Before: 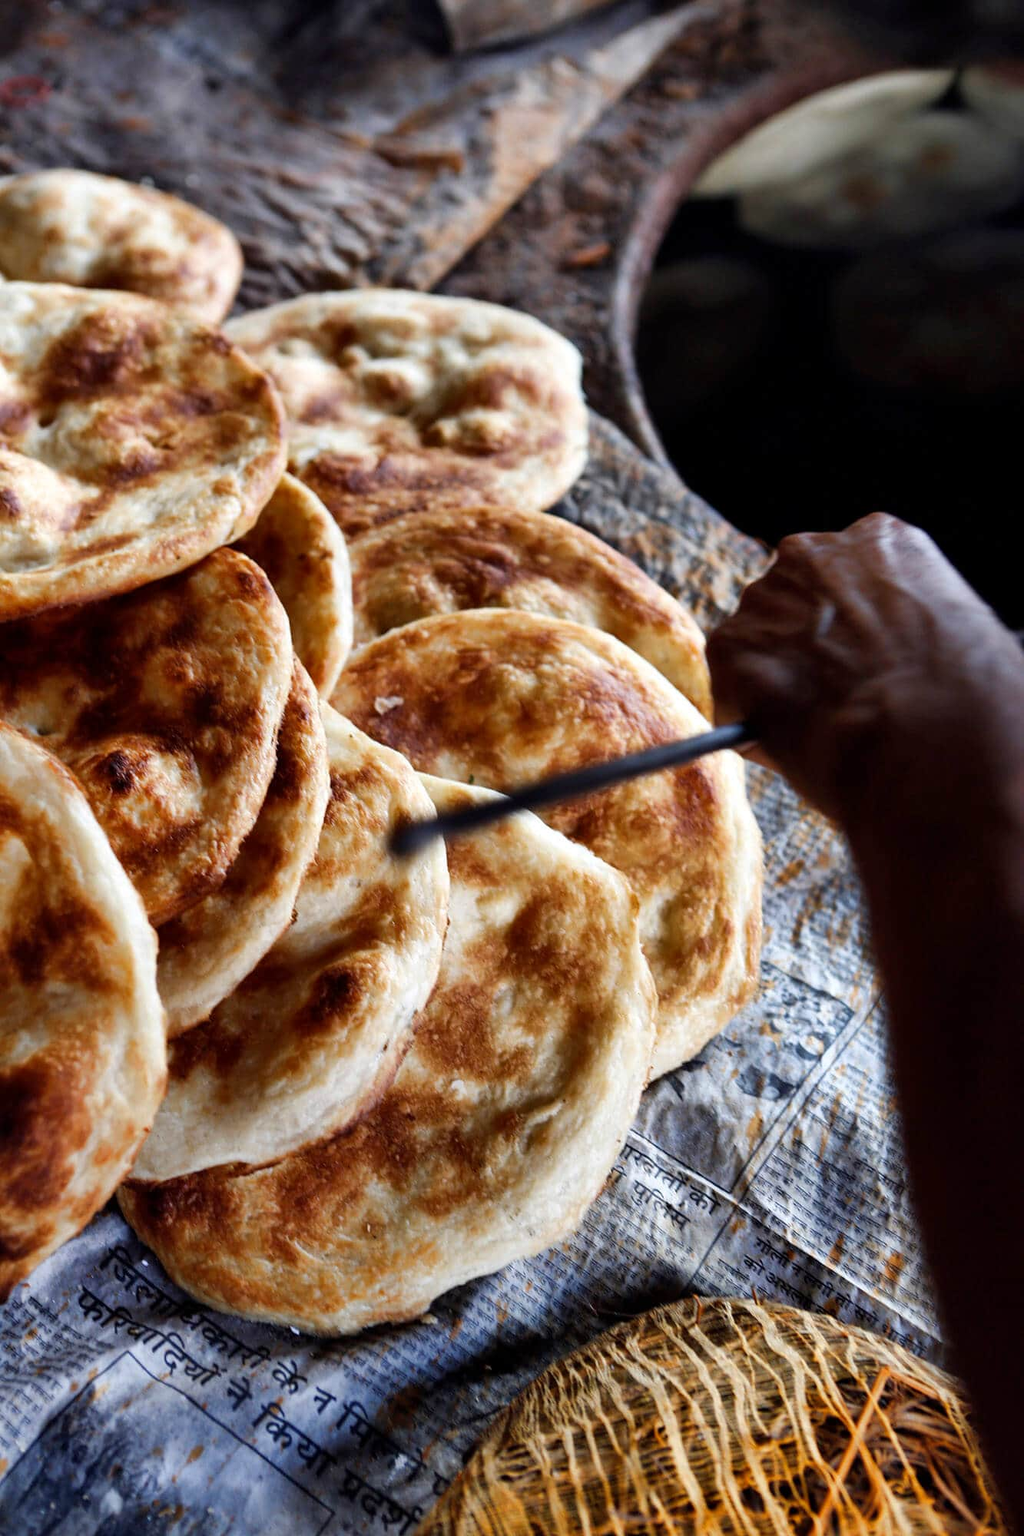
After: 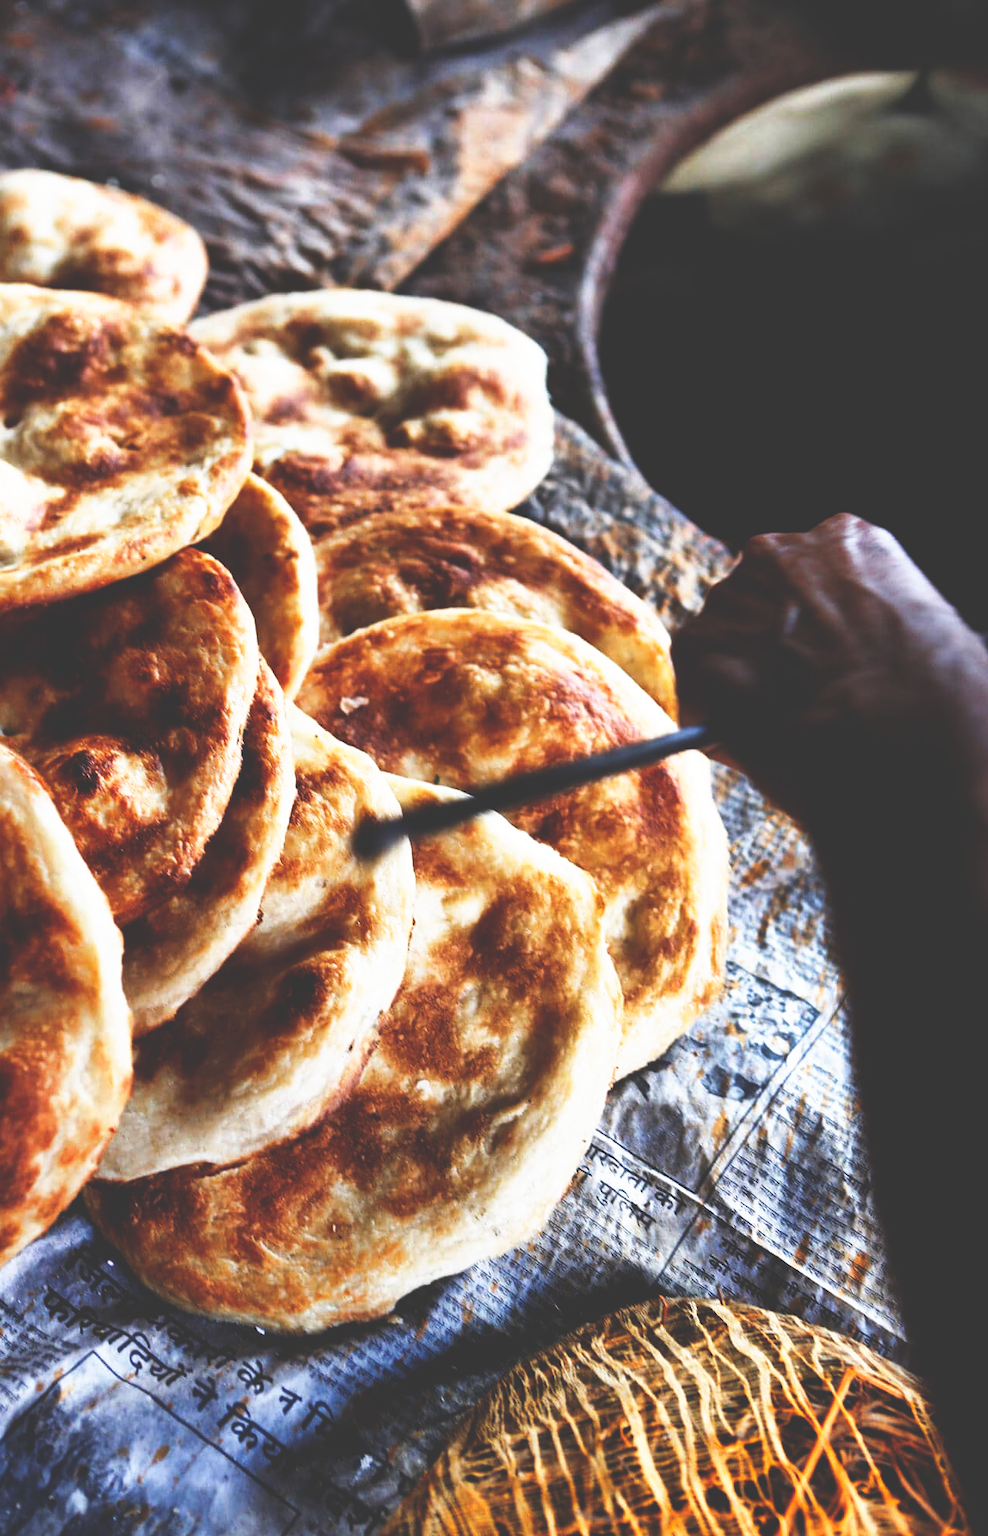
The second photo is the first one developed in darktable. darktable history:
base curve: curves: ch0 [(0, 0.036) (0.007, 0.037) (0.604, 0.887) (1, 1)], preserve colors none
crop and rotate: left 3.423%
